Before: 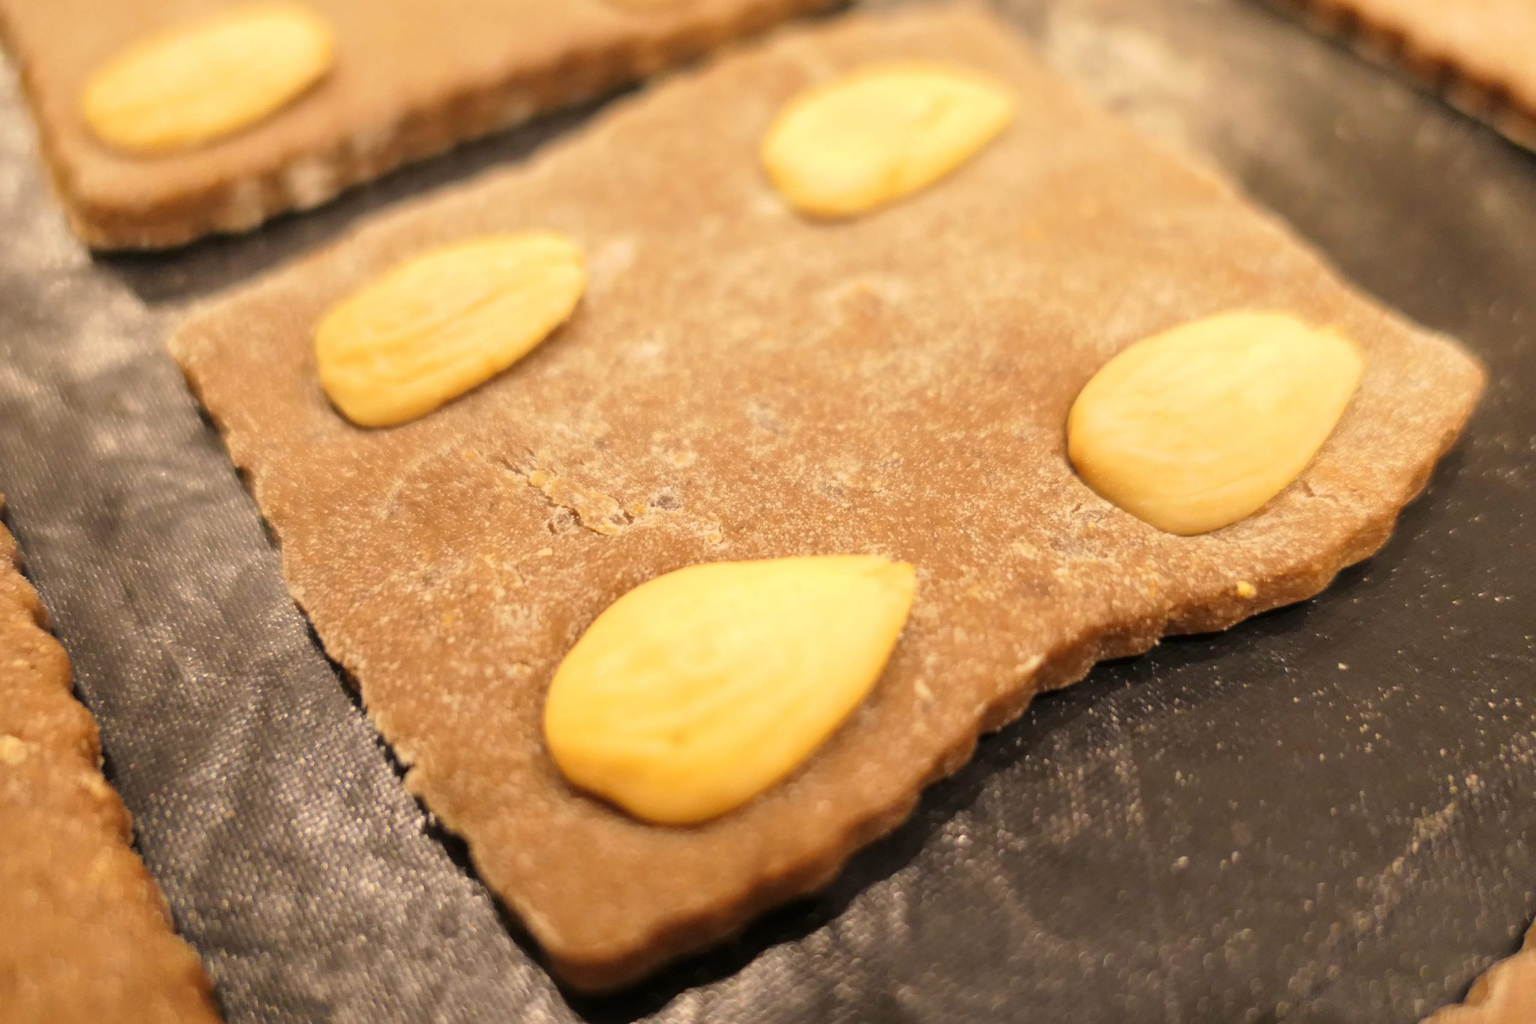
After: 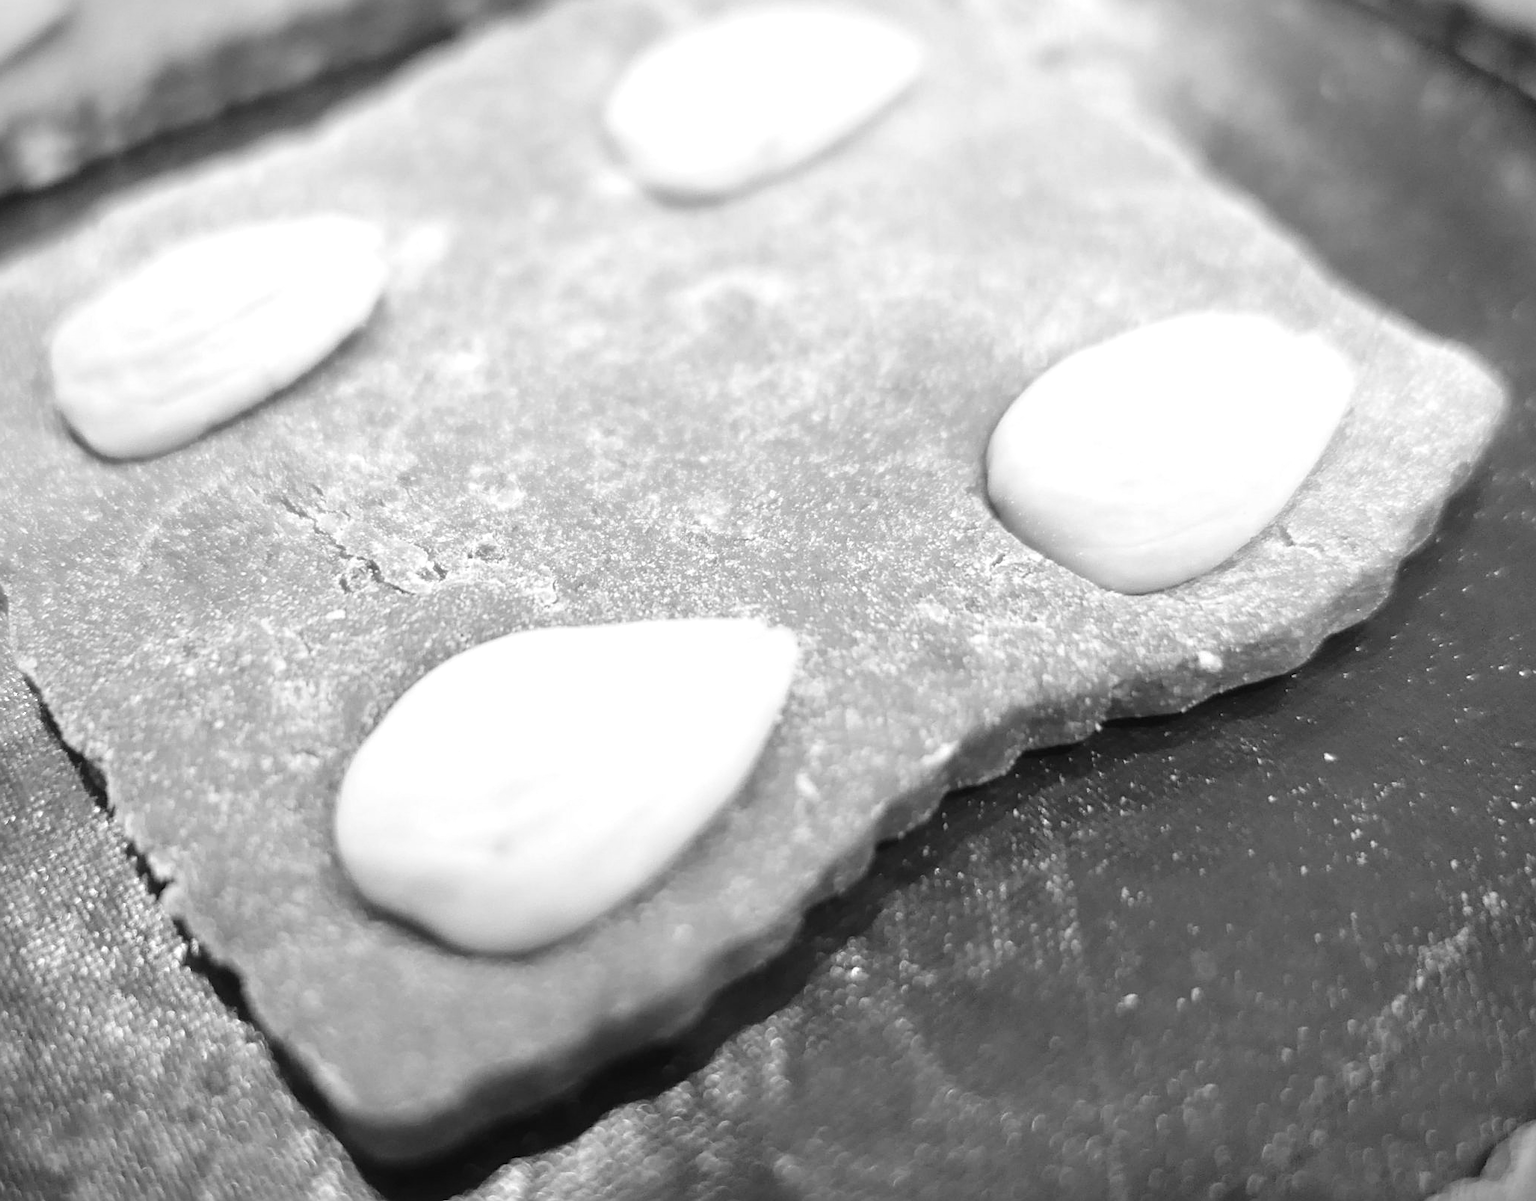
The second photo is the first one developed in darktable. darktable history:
crop and rotate: left 17.959%, top 5.771%, right 1.742%
exposure: black level correction -0.002, exposure 0.54 EV, compensate highlight preservation false
vignetting: fall-off start 97.23%, saturation -0.024, center (-0.033, -0.042), width/height ratio 1.179, unbound false
monochrome: on, module defaults
sharpen: on, module defaults
